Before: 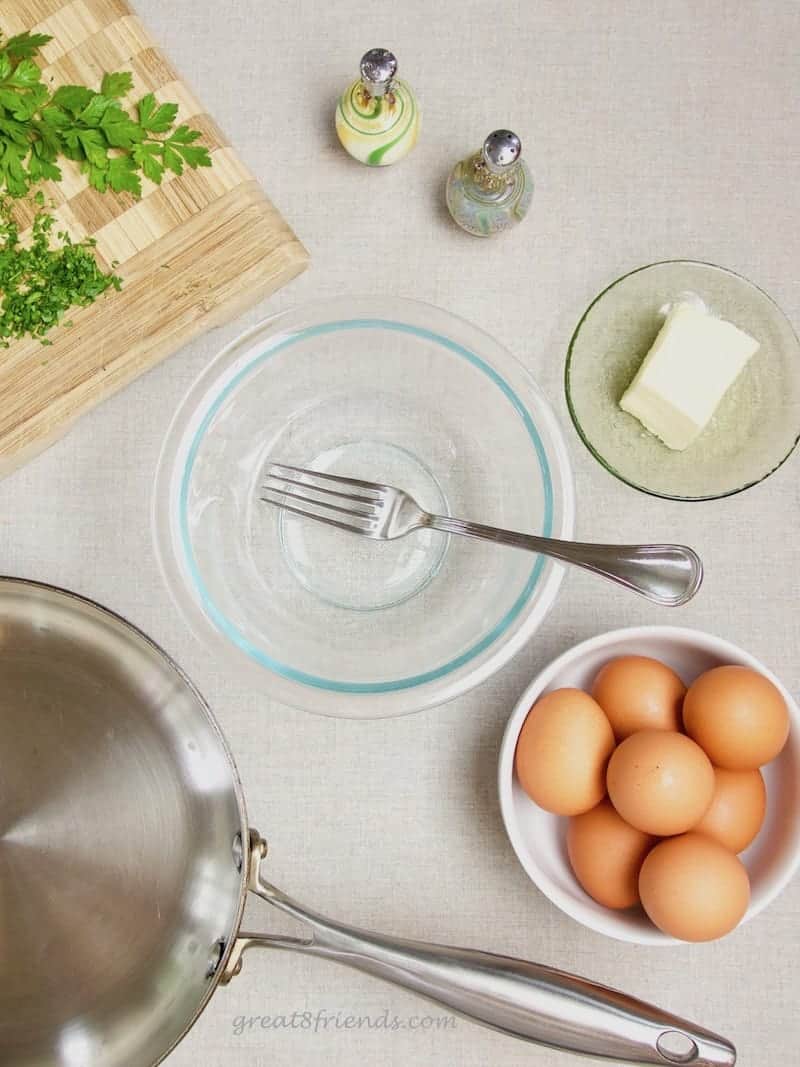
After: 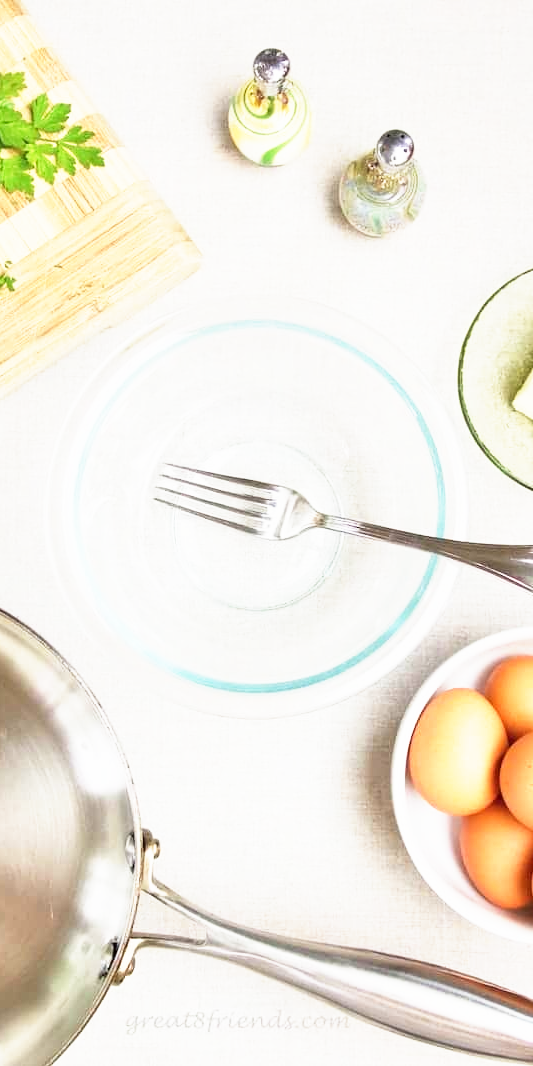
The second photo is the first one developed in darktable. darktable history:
base curve: curves: ch0 [(0, 0) (0.495, 0.917) (1, 1)], preserve colors none
crop and rotate: left 13.537%, right 19.796%
